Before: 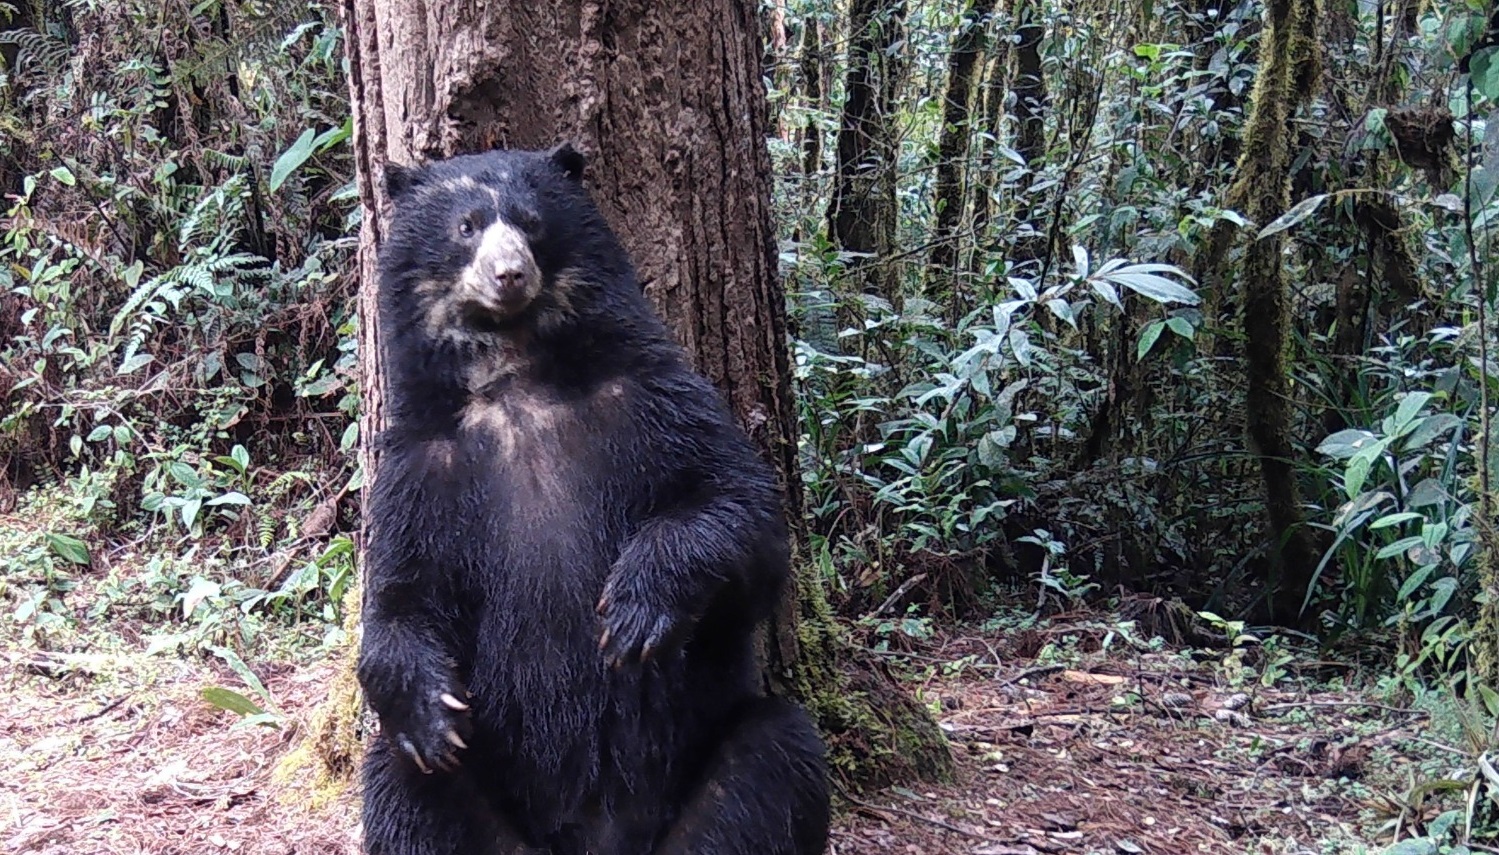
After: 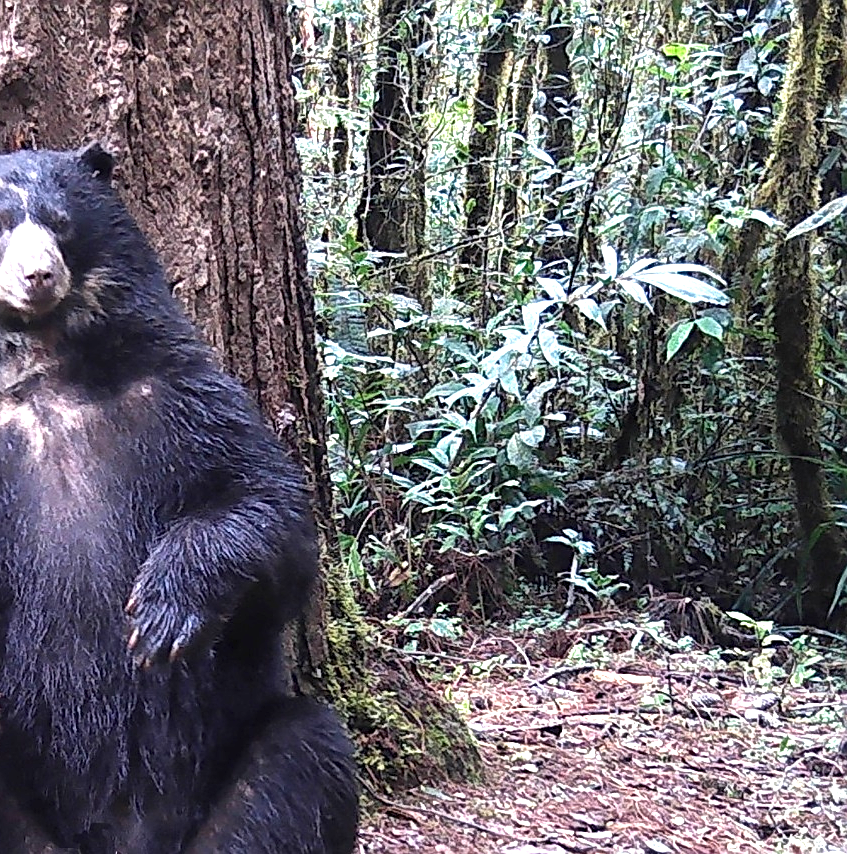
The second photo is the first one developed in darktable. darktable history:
exposure: black level correction 0, exposure 1.172 EV, compensate highlight preservation false
crop: left 31.45%, top 0.01%, right 12.008%
sharpen: on, module defaults
